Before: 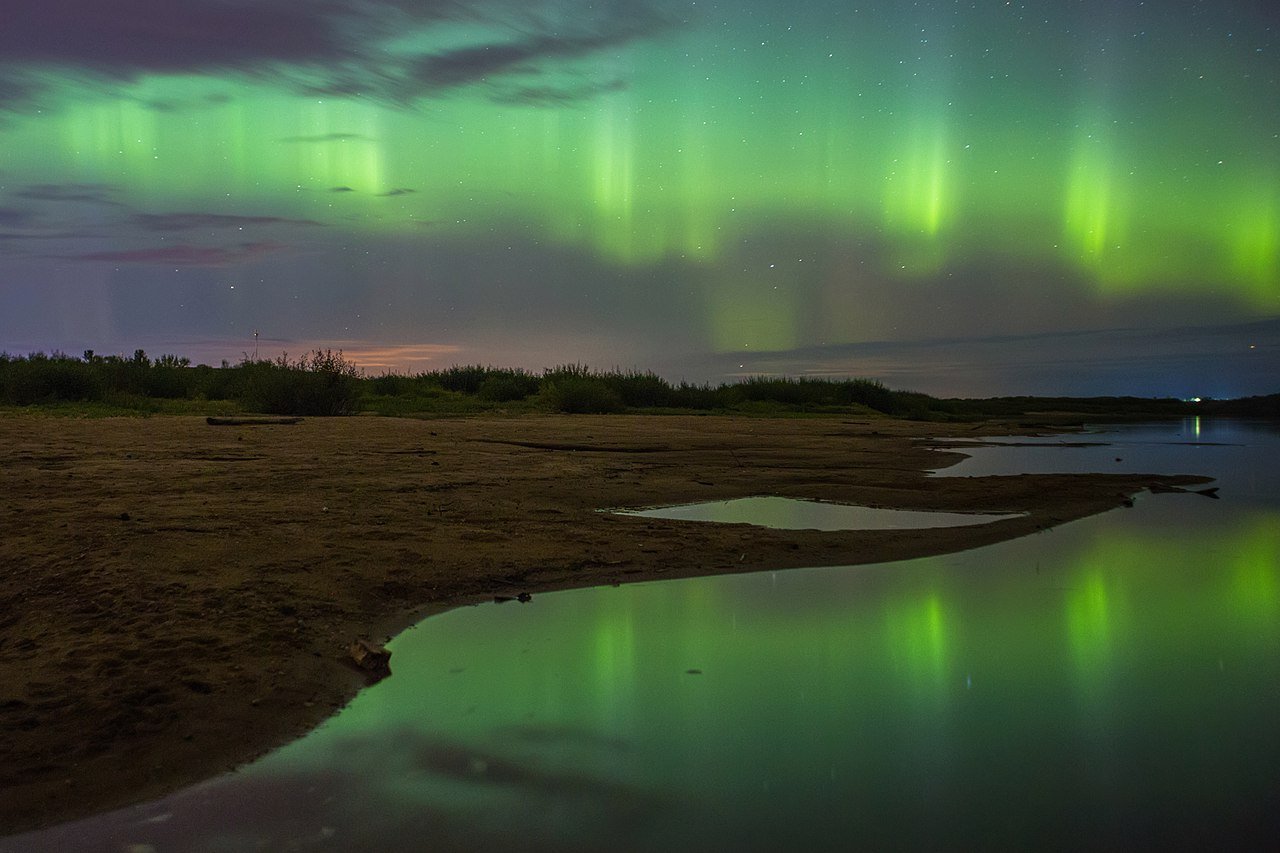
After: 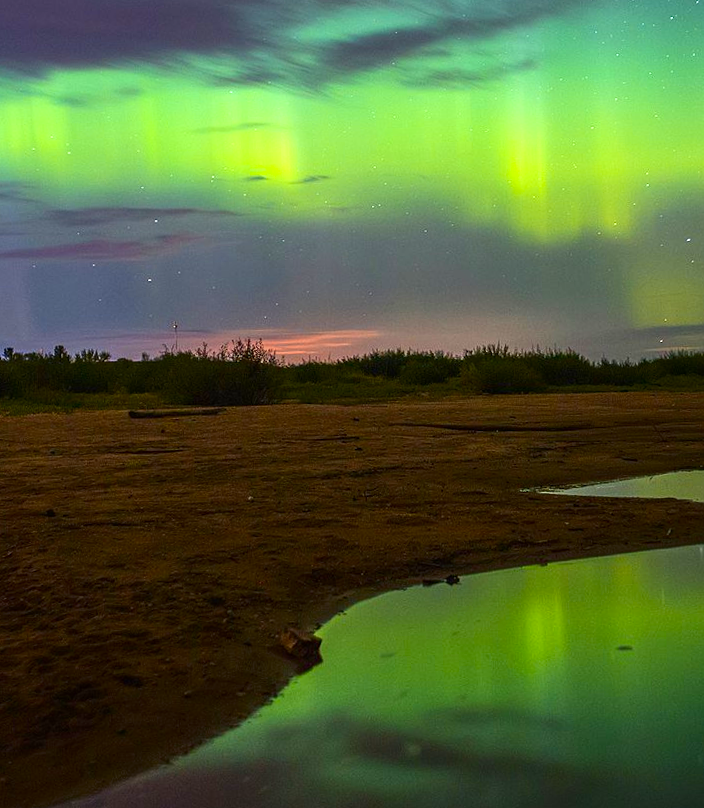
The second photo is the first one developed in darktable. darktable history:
contrast brightness saturation: contrast 0.18, saturation 0.3
exposure: black level correction 0, exposure 0.5 EV, compensate exposure bias true, compensate highlight preservation false
rotate and perspective: rotation -2°, crop left 0.022, crop right 0.978, crop top 0.049, crop bottom 0.951
color zones: curves: ch1 [(0.239, 0.552) (0.75, 0.5)]; ch2 [(0.25, 0.462) (0.749, 0.457)], mix 25.94%
crop: left 5.114%, right 38.589%
